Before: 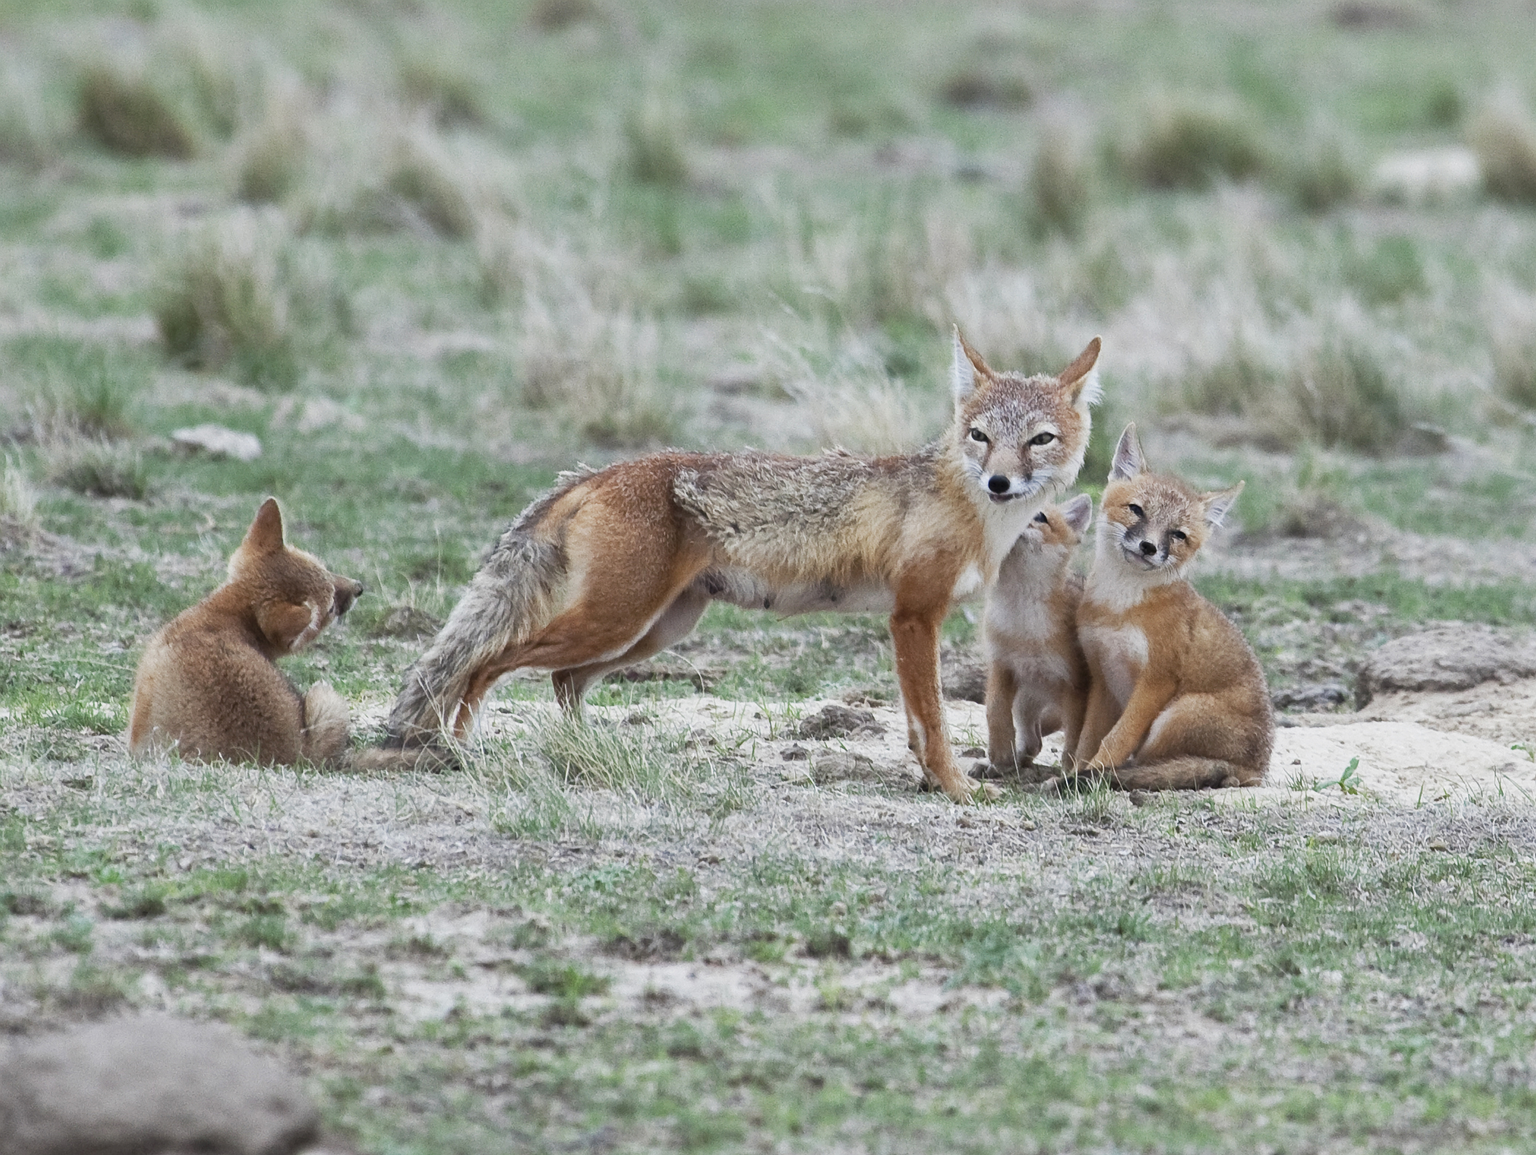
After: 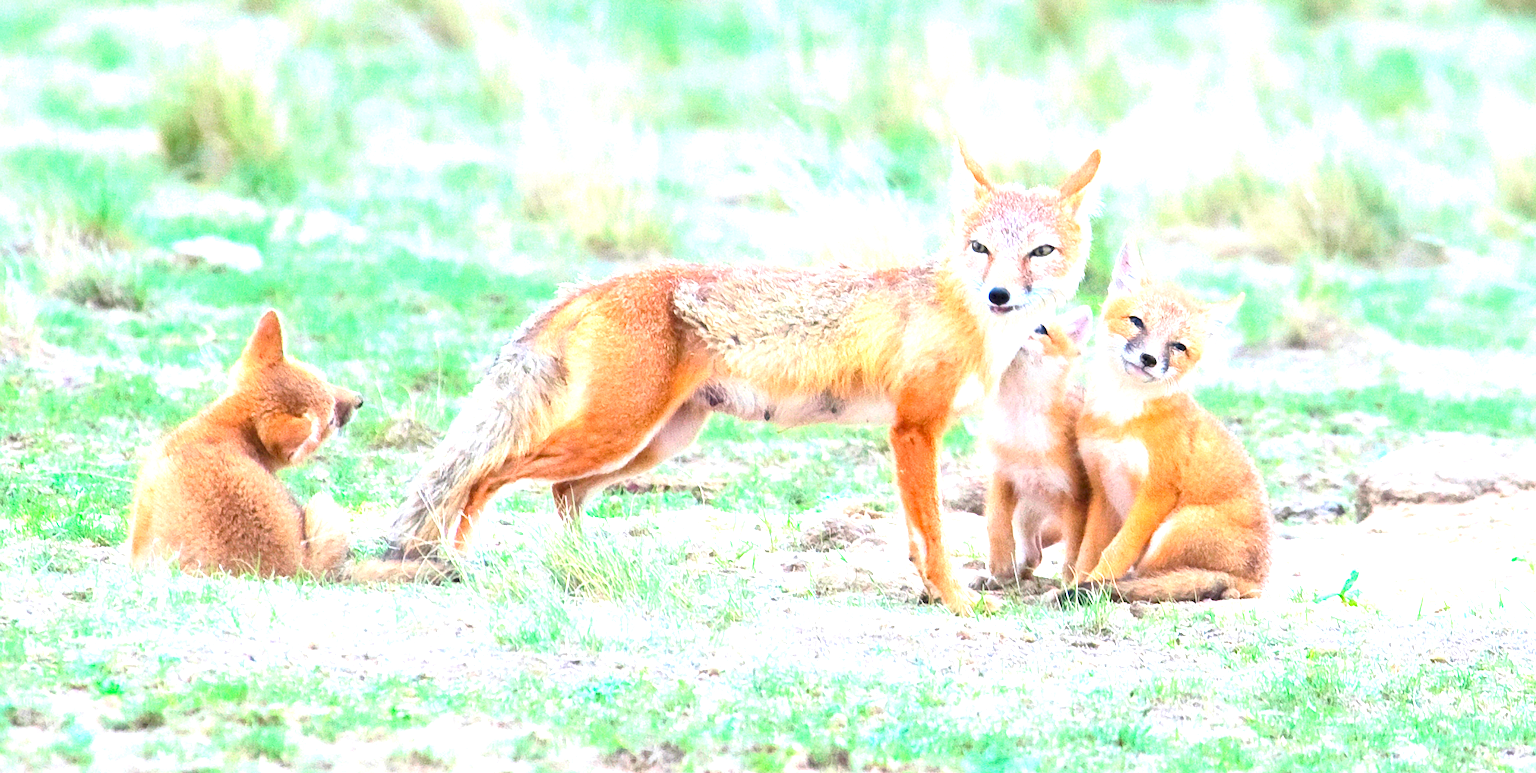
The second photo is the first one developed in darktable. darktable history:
contrast brightness saturation: contrast 0.201, brightness 0.191, saturation 0.808
exposure: black level correction 0.001, exposure 1.647 EV, compensate exposure bias true, compensate highlight preservation false
crop: top 16.321%, bottom 16.69%
